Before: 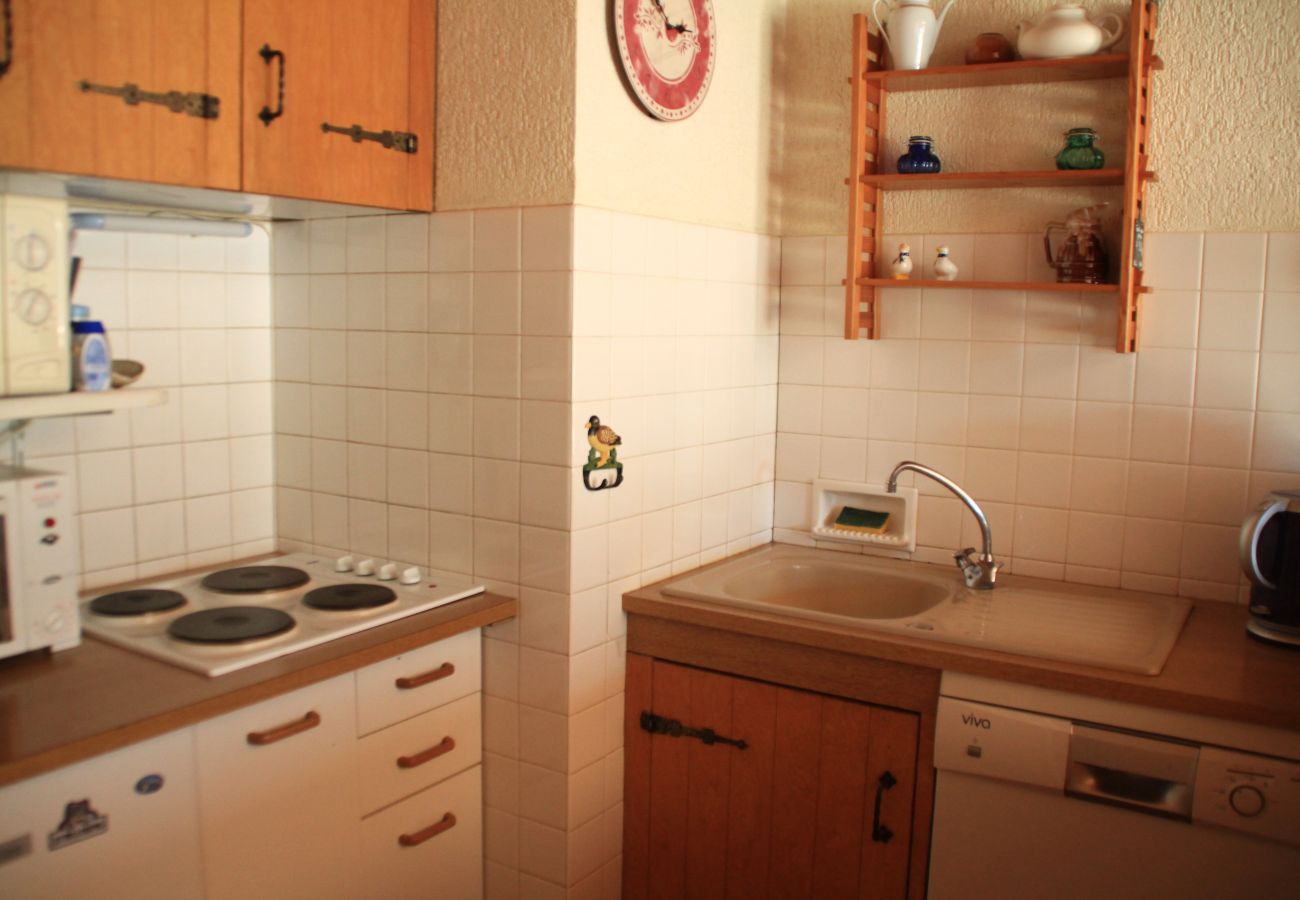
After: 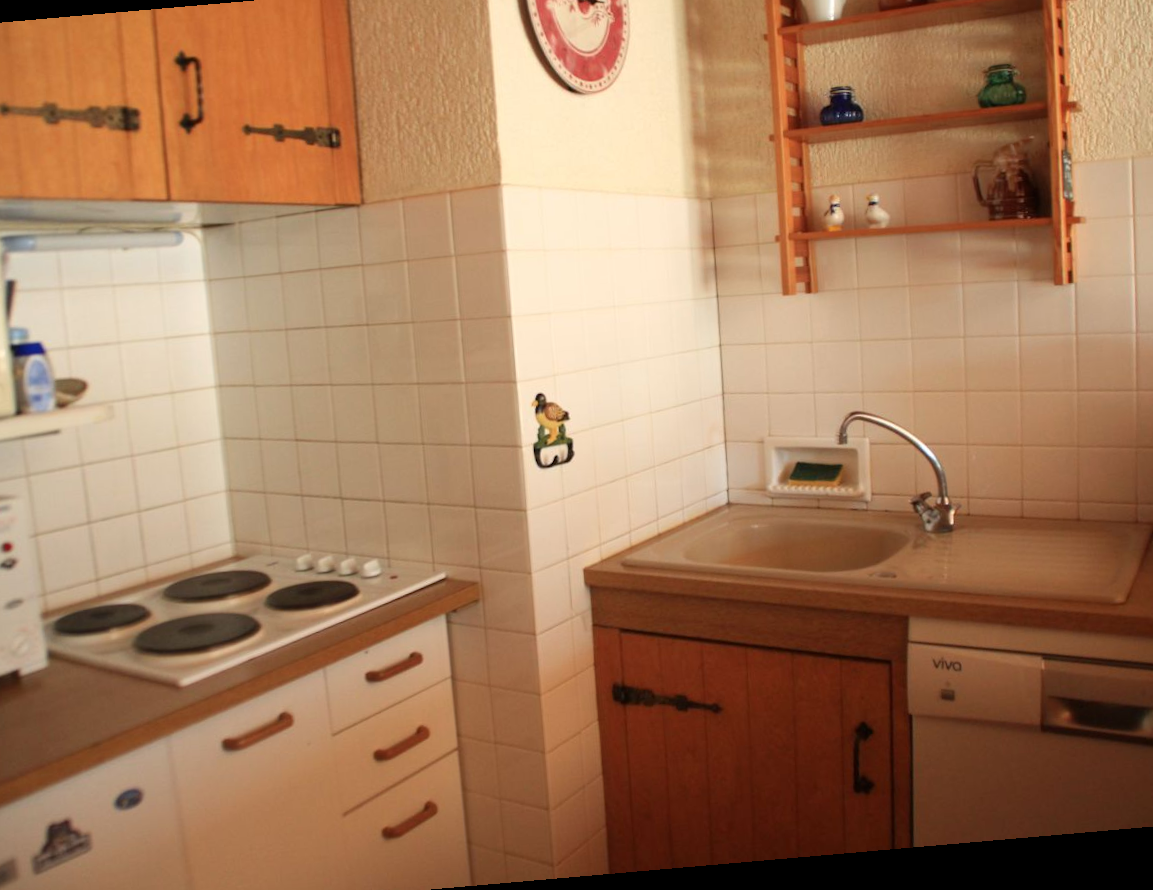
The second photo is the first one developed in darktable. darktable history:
crop: left 6.446%, top 8.188%, right 9.538%, bottom 3.548%
rotate and perspective: rotation -4.98°, automatic cropping off
